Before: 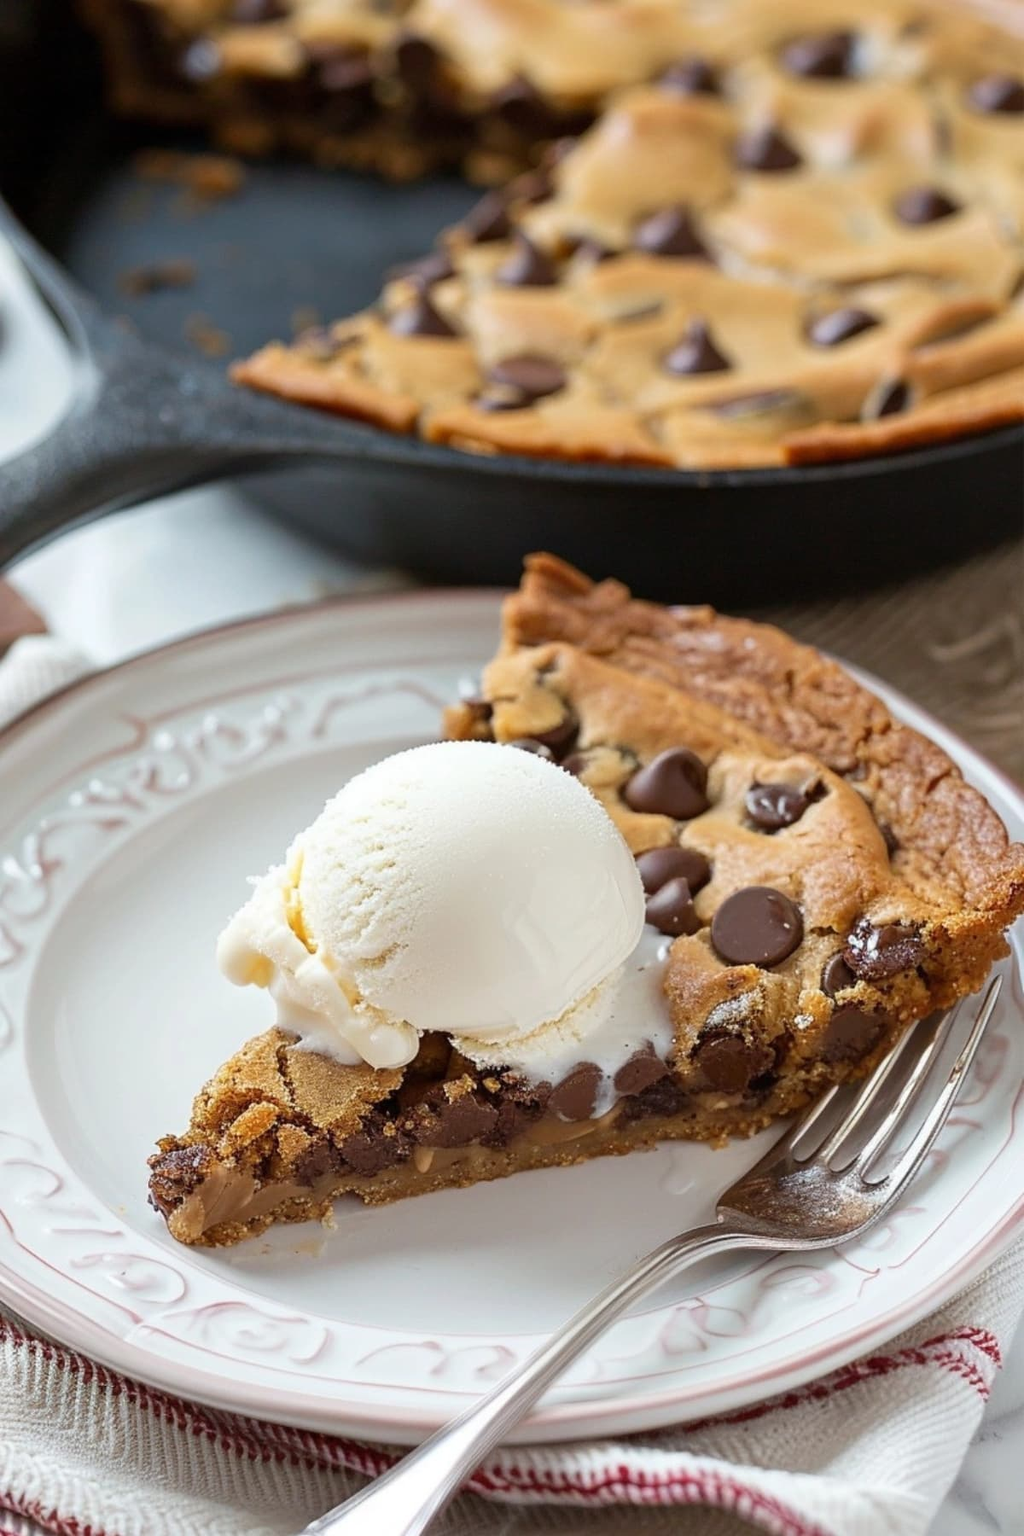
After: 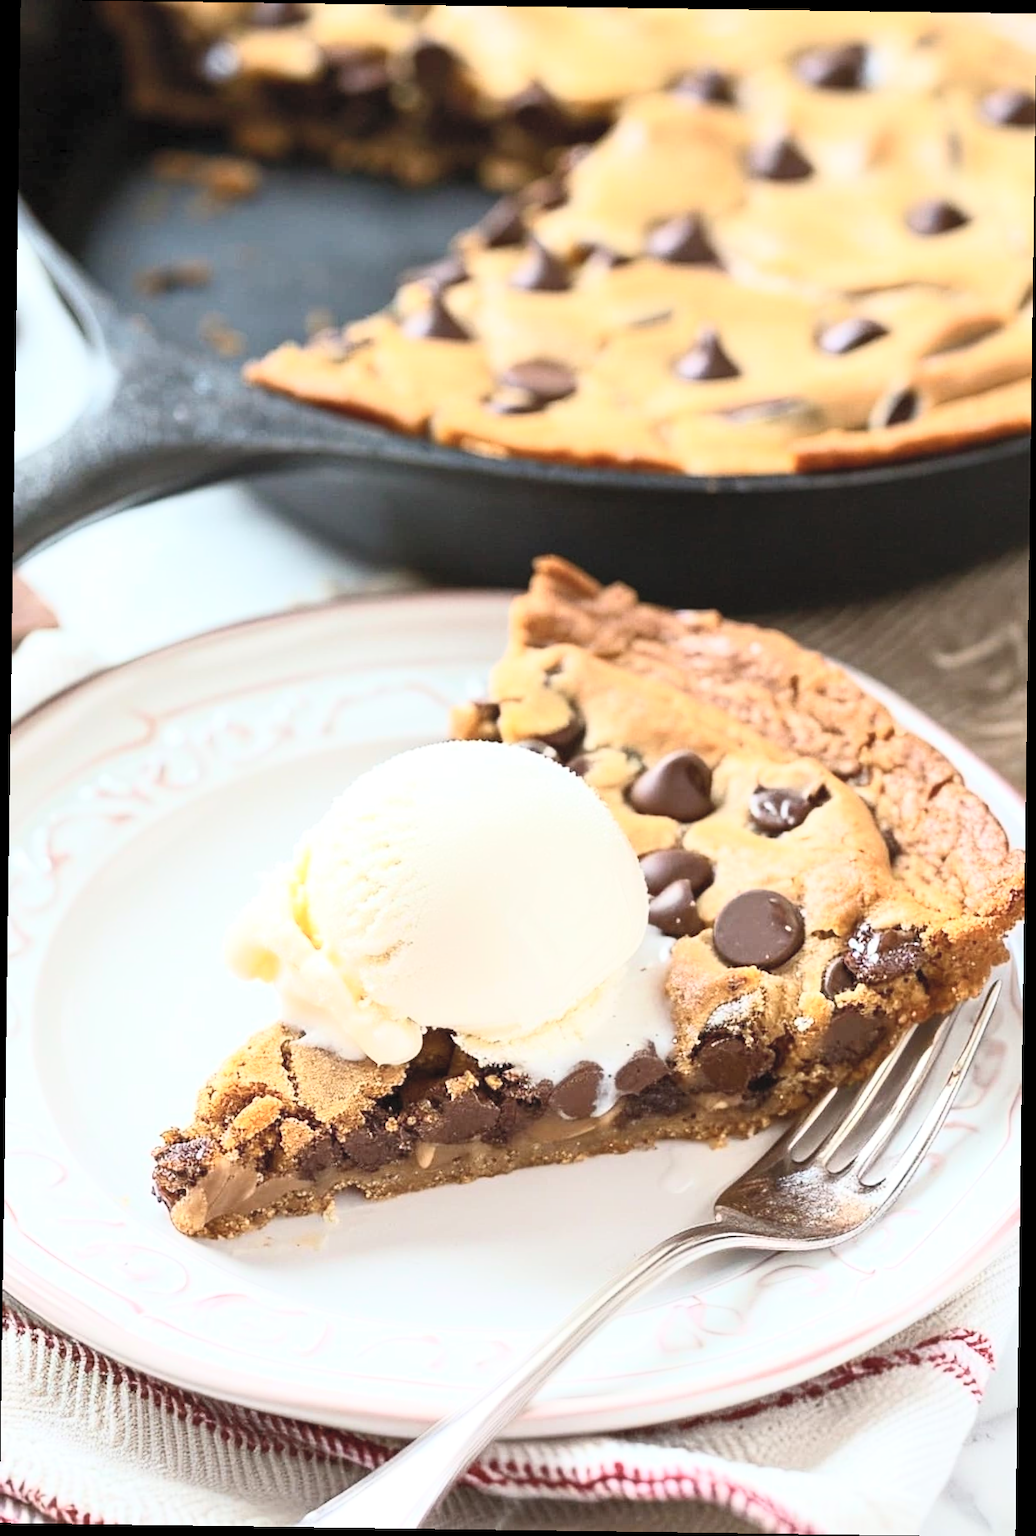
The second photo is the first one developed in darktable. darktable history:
exposure: exposure 0.2 EV, compensate highlight preservation false
contrast brightness saturation: contrast 0.39, brightness 0.53
rotate and perspective: rotation 0.8°, automatic cropping off
